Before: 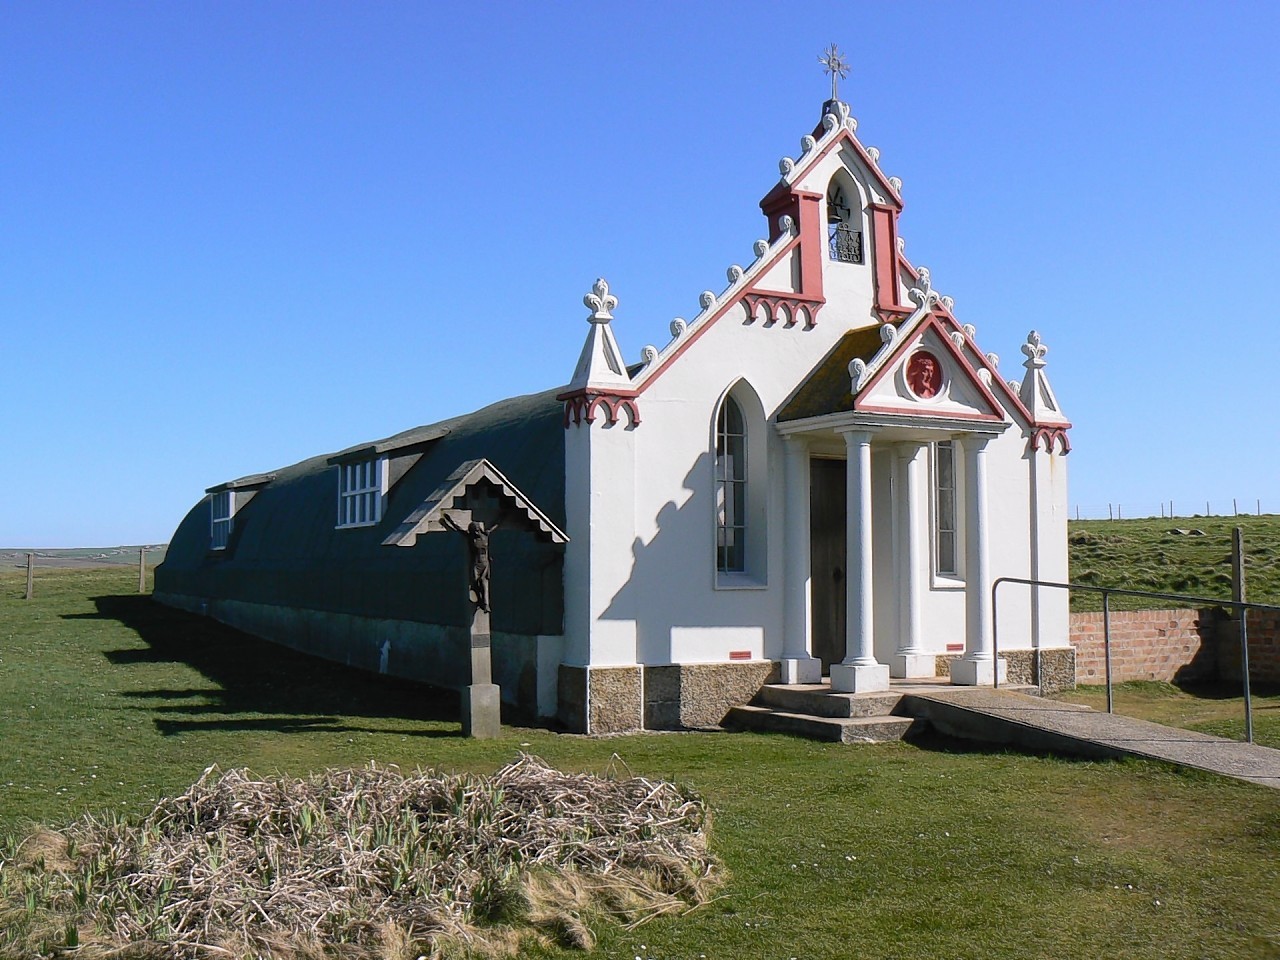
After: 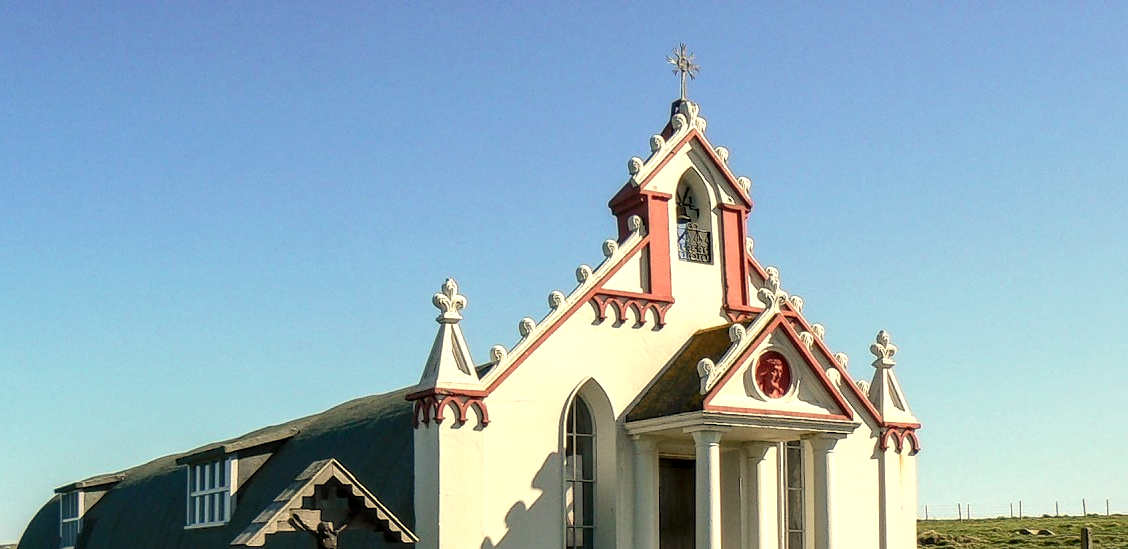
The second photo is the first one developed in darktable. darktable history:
local contrast: highlights 20%, detail 150%
crop and rotate: left 11.812%, bottom 42.776%
white balance: red 1.08, blue 0.791
exposure: exposure 0.375 EV, compensate highlight preservation false
